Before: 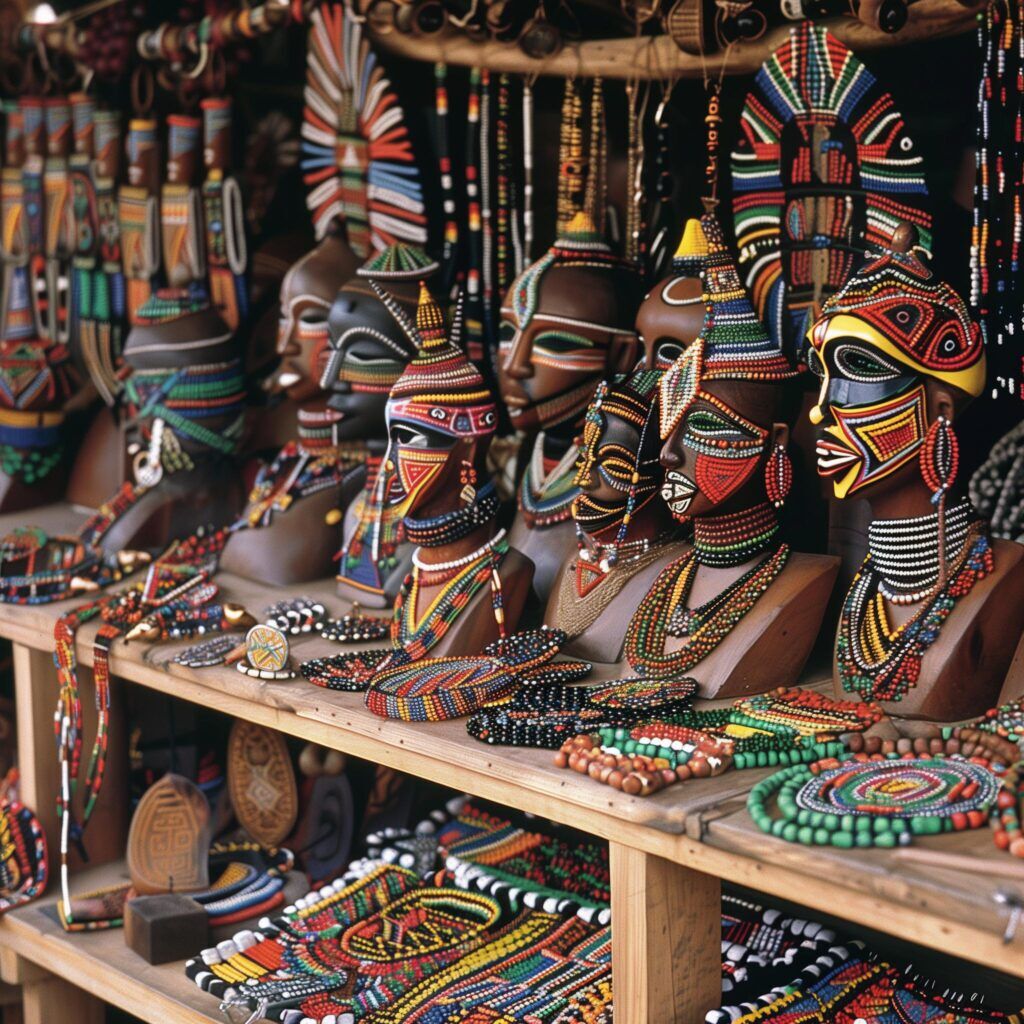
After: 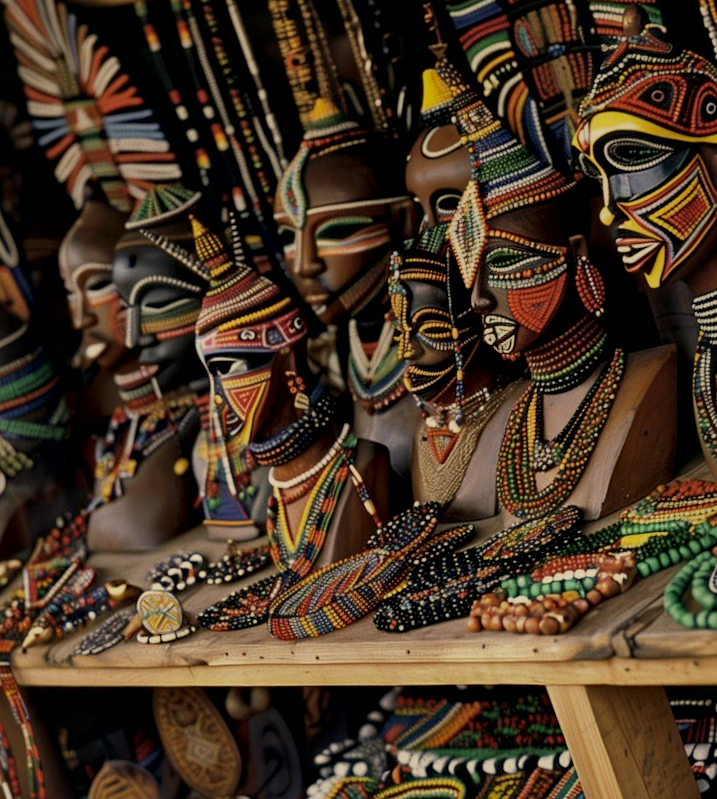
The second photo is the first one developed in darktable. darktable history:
color correction: highlights a* 2.41, highlights b* 23.31
exposure: exposure -0.937 EV, compensate highlight preservation false
contrast brightness saturation: saturation -0.067
local contrast: mode bilateral grid, contrast 25, coarseness 60, detail 151%, midtone range 0.2
crop and rotate: angle 18.52°, left 6.96%, right 4.319%, bottom 1.159%
haze removal: adaptive false
